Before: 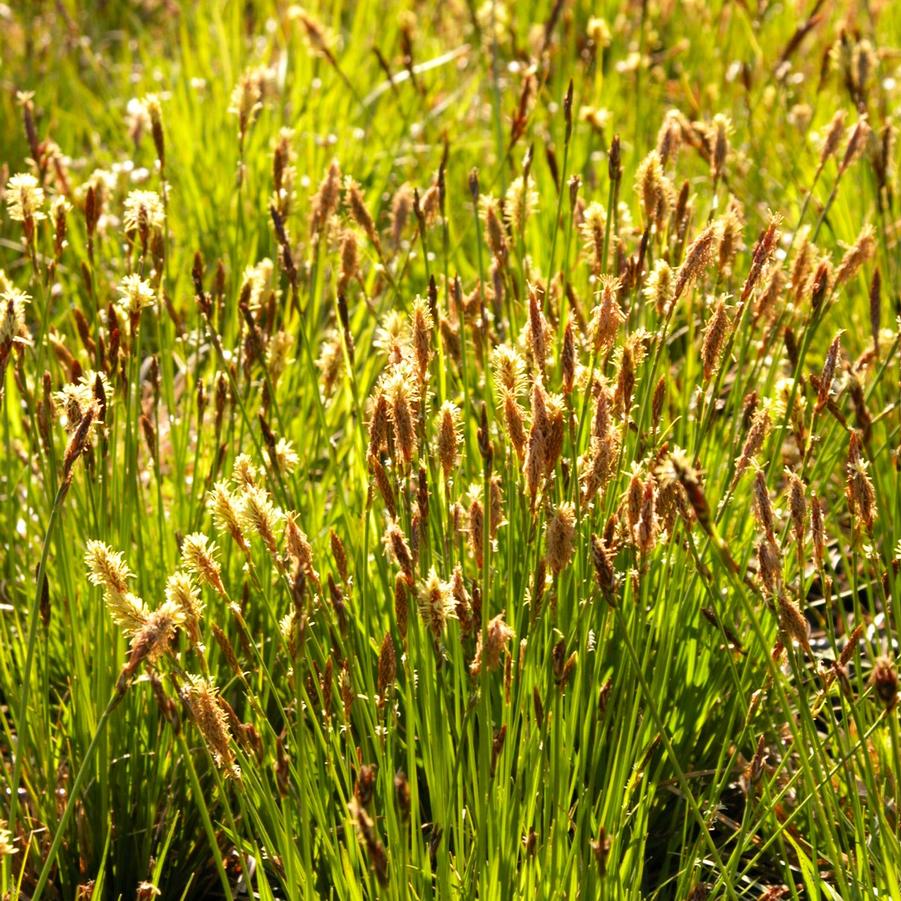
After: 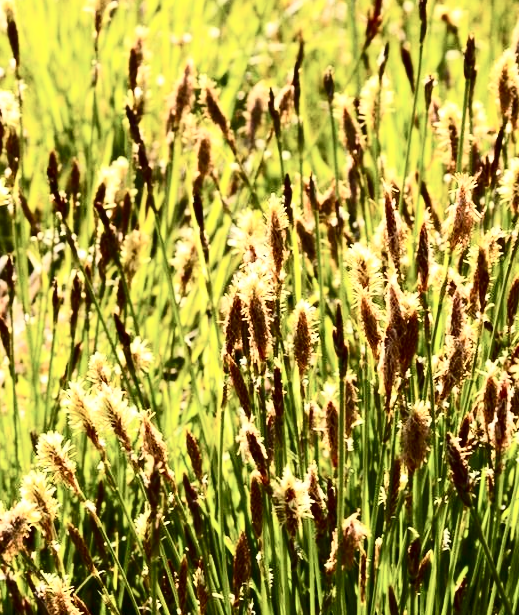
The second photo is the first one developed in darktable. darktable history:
crop: left 16.181%, top 11.212%, right 26.126%, bottom 20.429%
contrast brightness saturation: contrast 0.498, saturation -0.099
